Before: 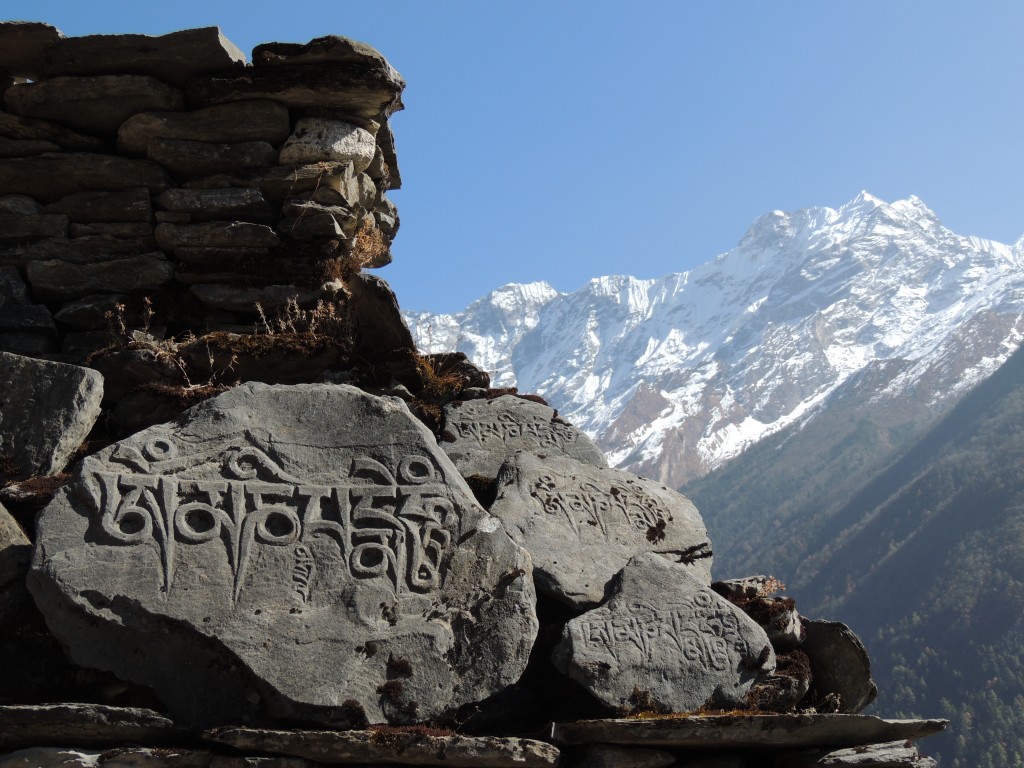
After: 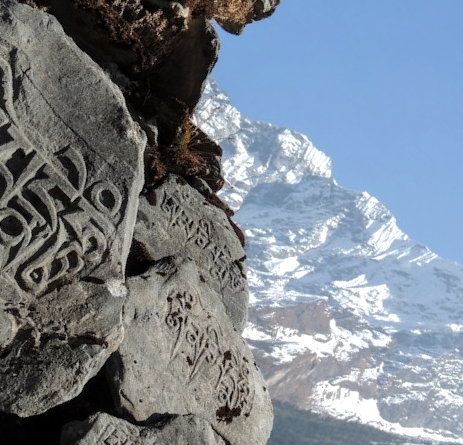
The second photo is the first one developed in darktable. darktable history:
local contrast: on, module defaults
contrast brightness saturation: saturation -0.044
crop and rotate: angle -46.03°, top 16.758%, right 0.795%, bottom 11.69%
shadows and highlights: shadows 11.04, white point adjustment 1.17, highlights -1.41, soften with gaussian
